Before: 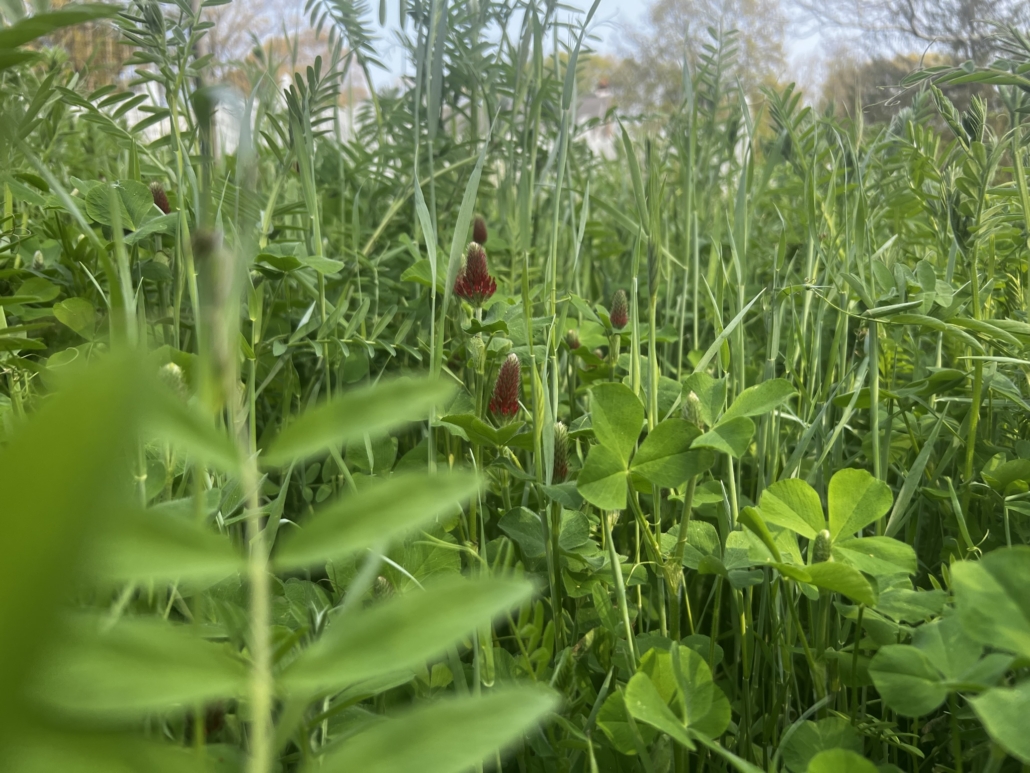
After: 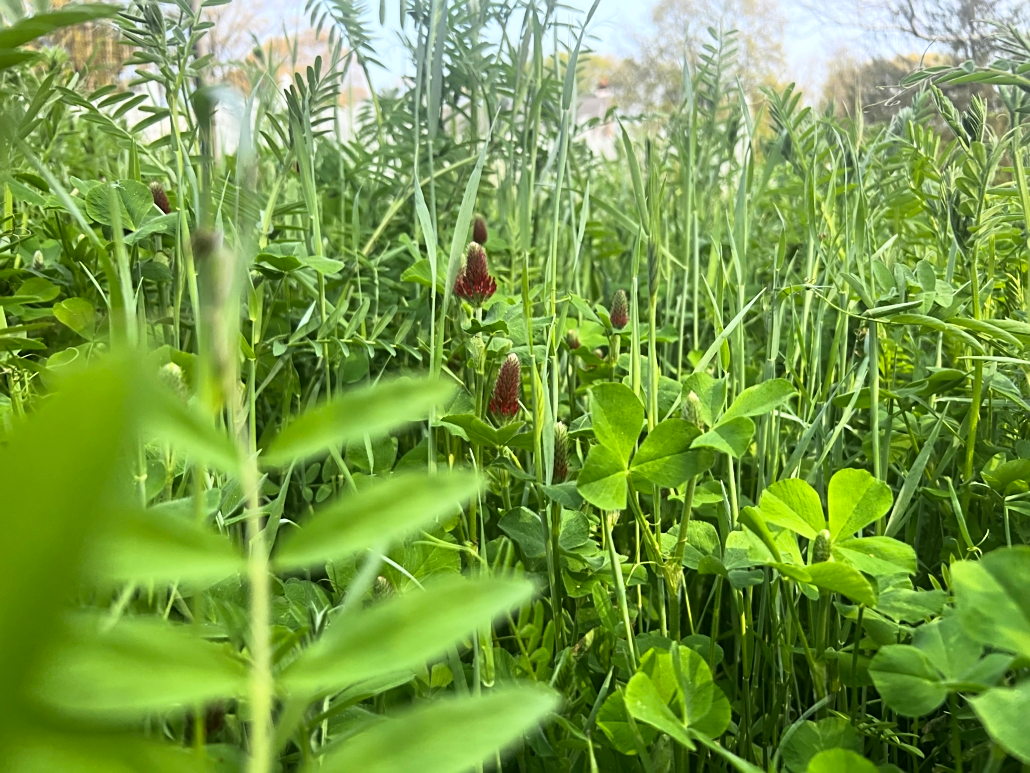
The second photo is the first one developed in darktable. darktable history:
sharpen: on, module defaults
base curve: curves: ch0 [(0, 0) (0.005, 0.002) (0.193, 0.295) (0.399, 0.664) (0.75, 0.928) (1, 1)]
